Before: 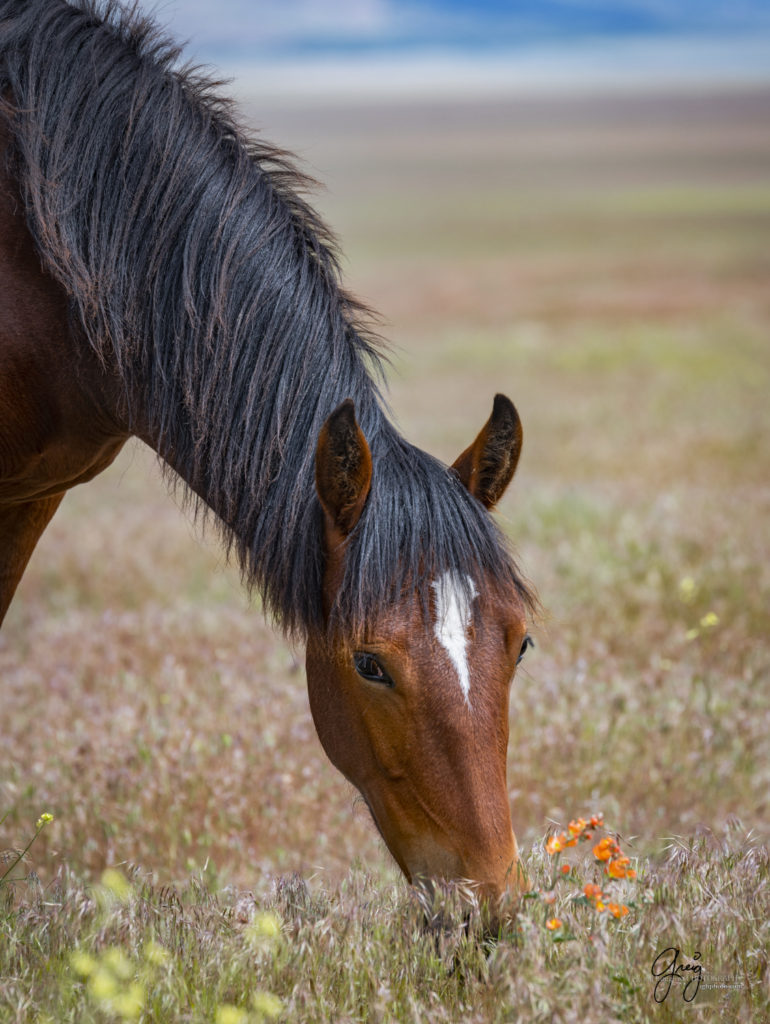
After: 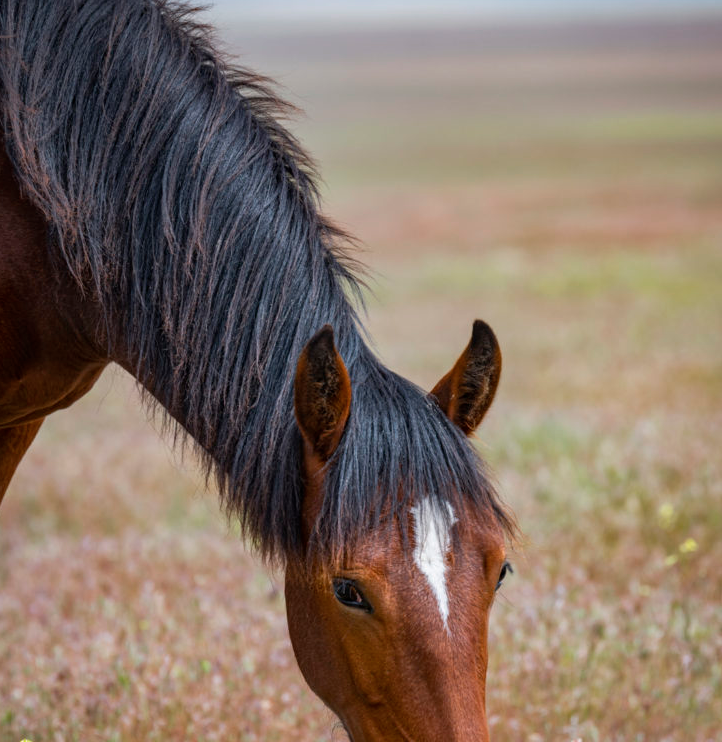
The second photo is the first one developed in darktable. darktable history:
color balance rgb: on, module defaults
crop: left 2.737%, top 7.287%, right 3.421%, bottom 20.179%
